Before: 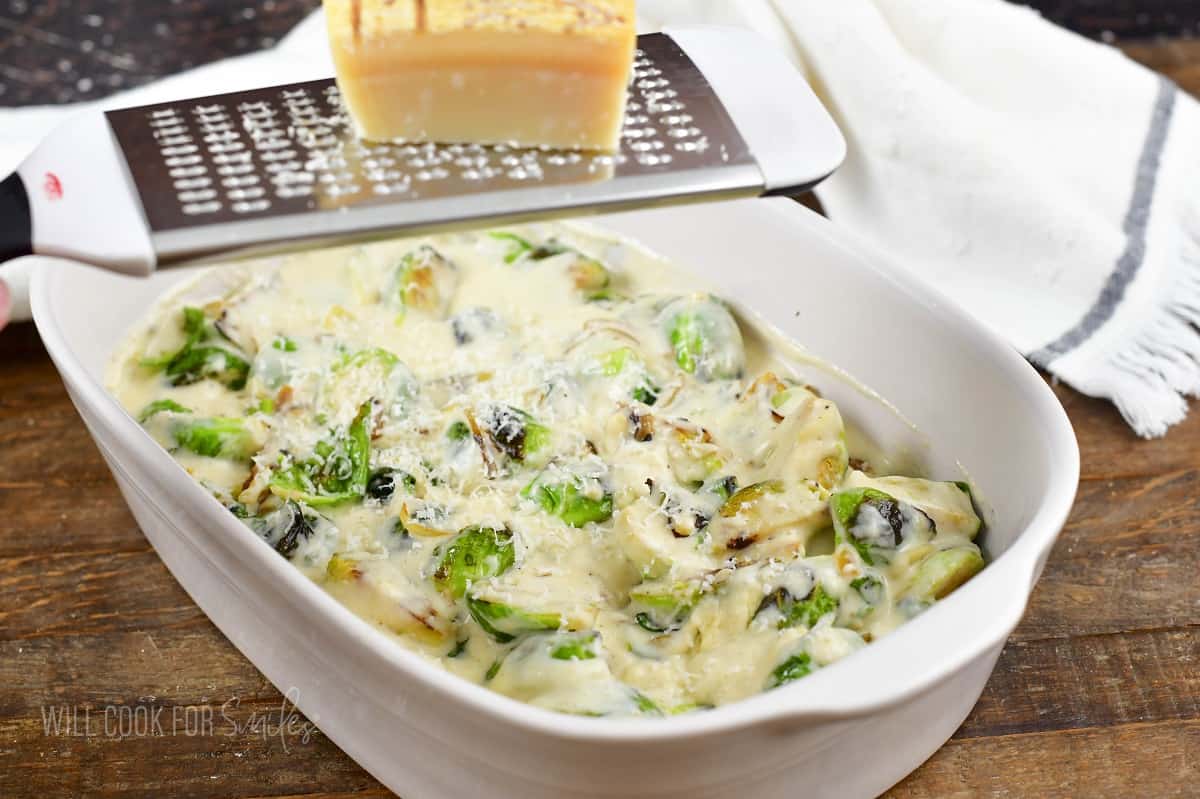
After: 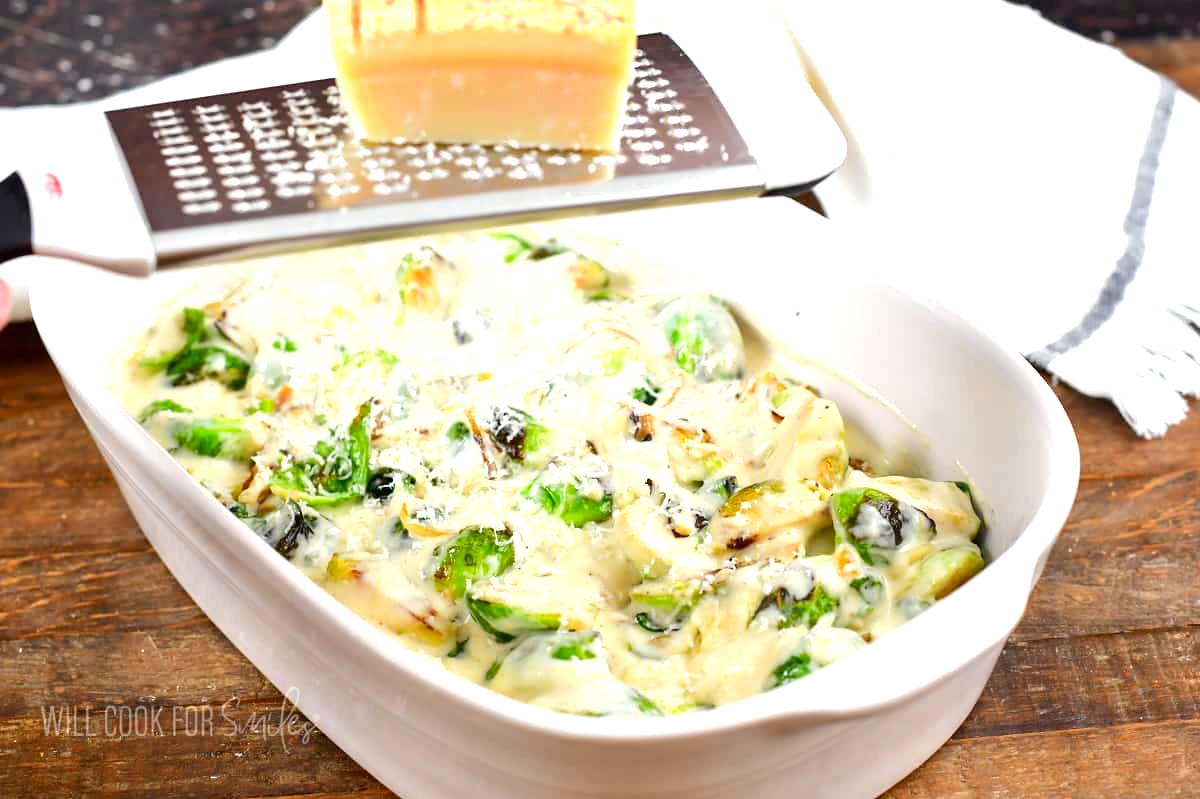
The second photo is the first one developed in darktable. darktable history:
exposure: black level correction 0, exposure 0.589 EV, compensate highlight preservation false
